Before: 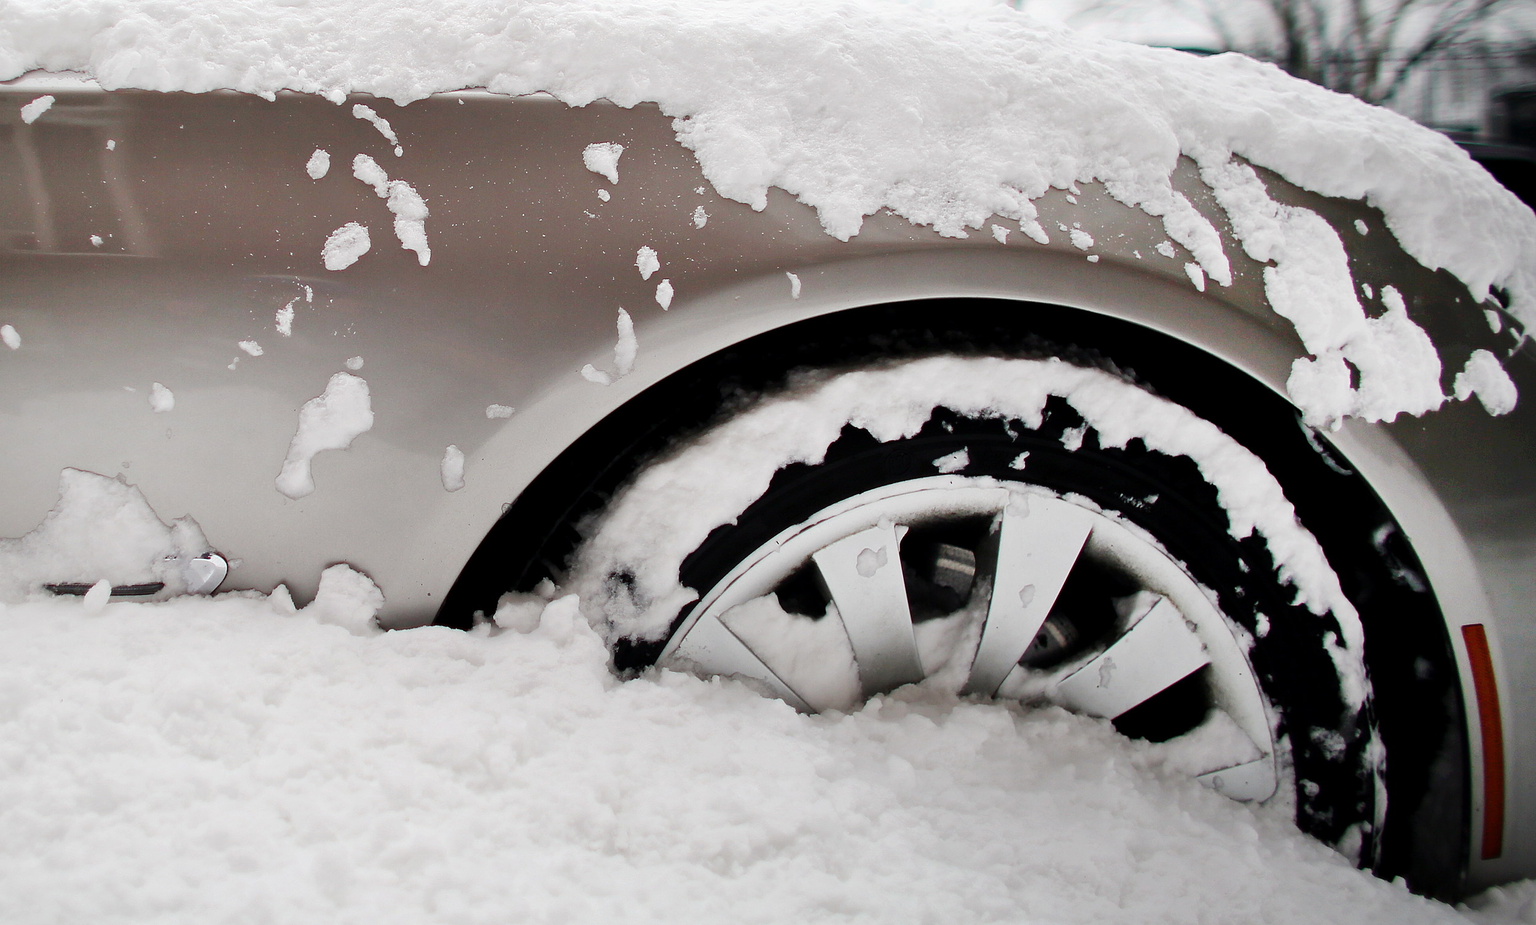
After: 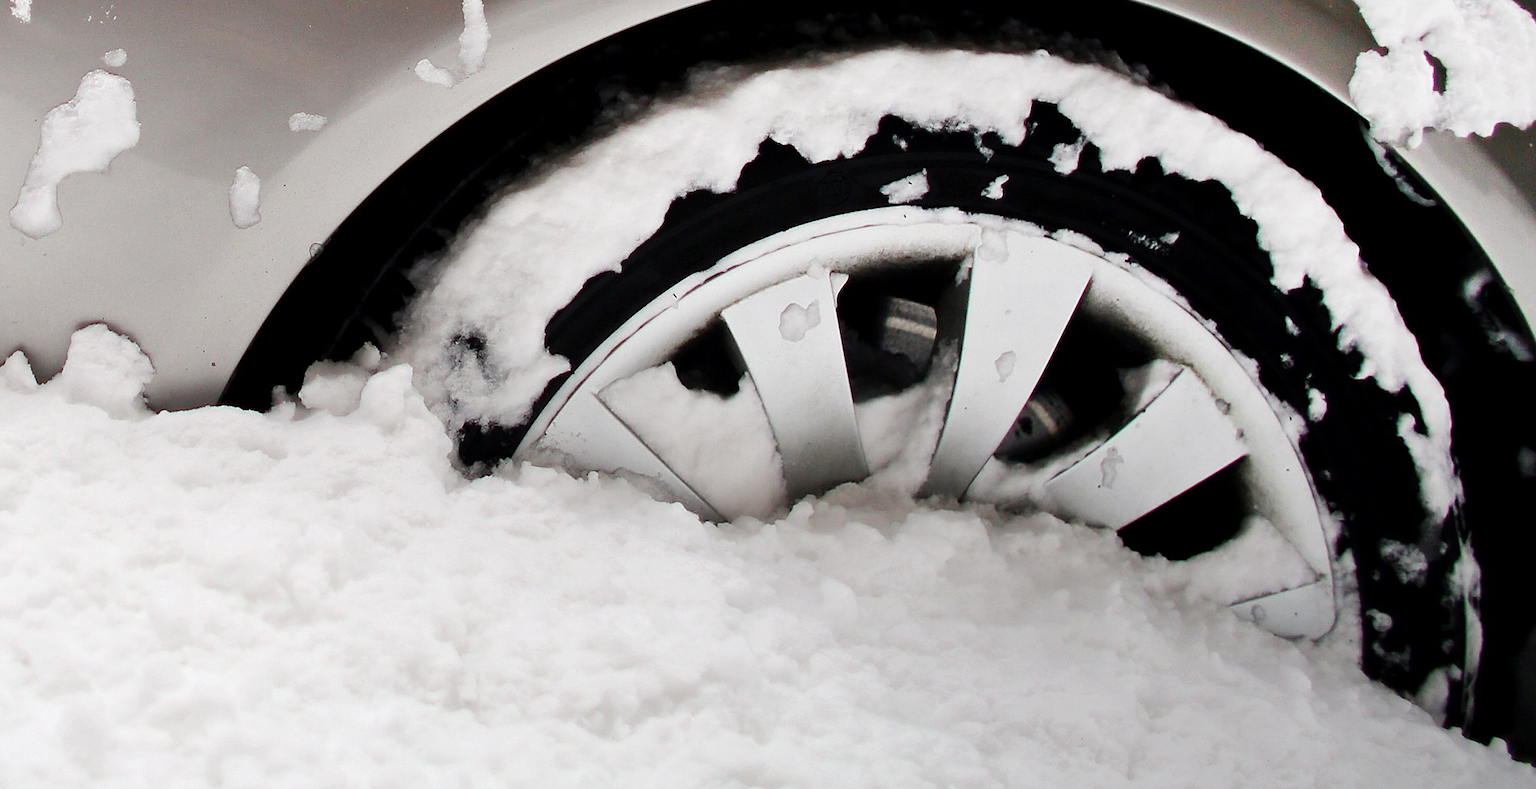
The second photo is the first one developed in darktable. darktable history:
crop and rotate: left 17.485%, top 34.529%, right 6.986%, bottom 1.016%
tone equalizer: edges refinement/feathering 500, mask exposure compensation -1.57 EV, preserve details no
exposure: exposure 0.203 EV, compensate highlight preservation false
